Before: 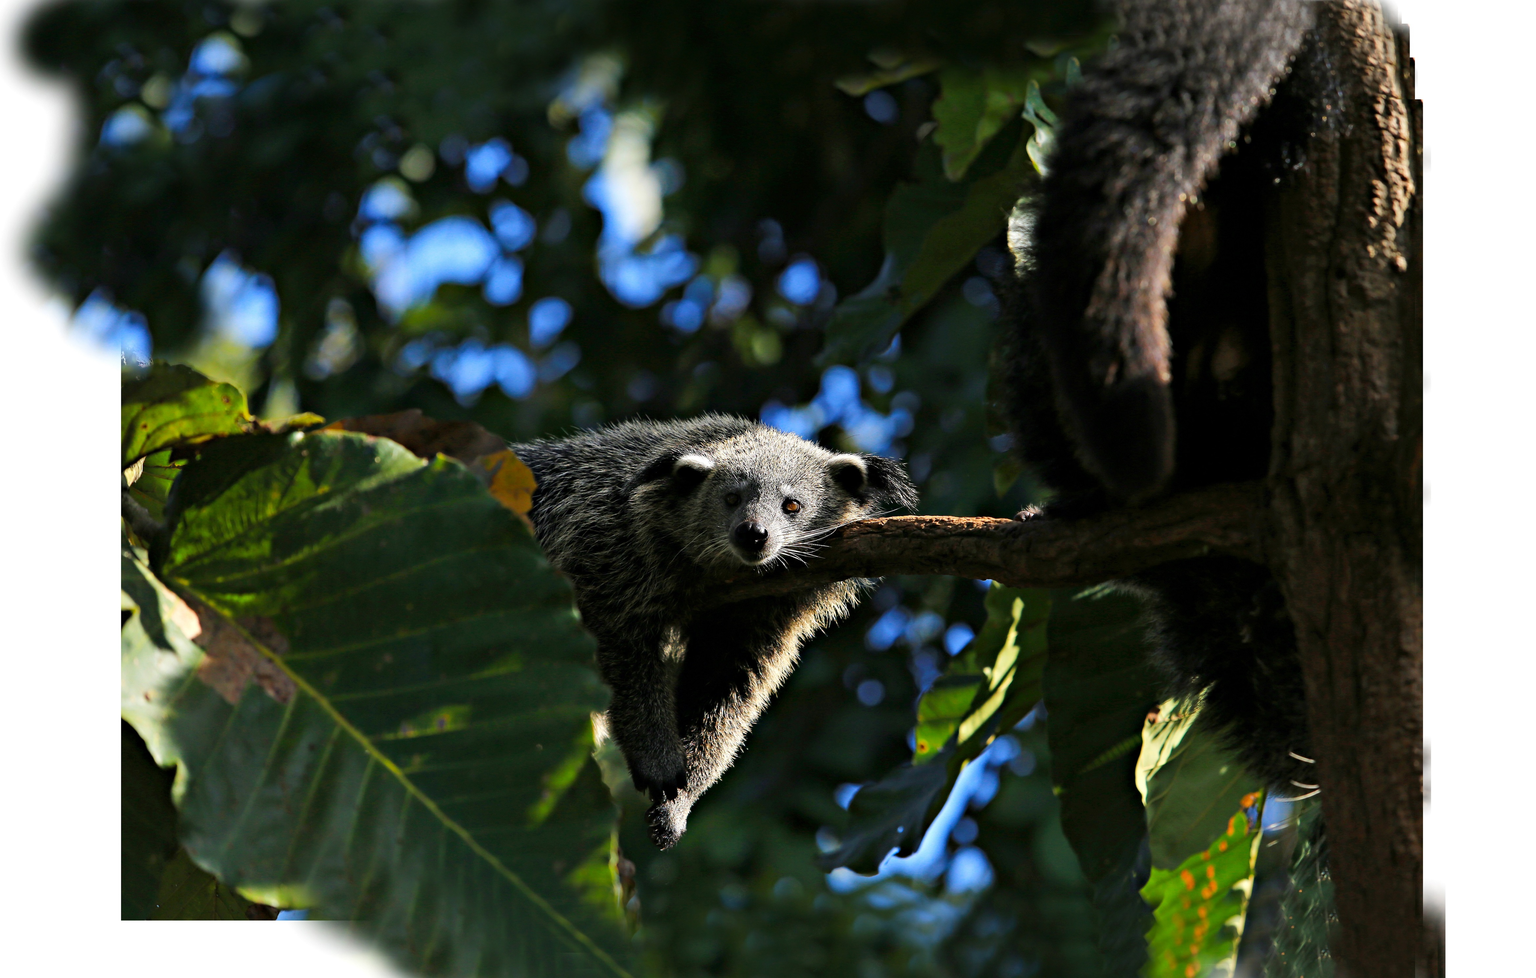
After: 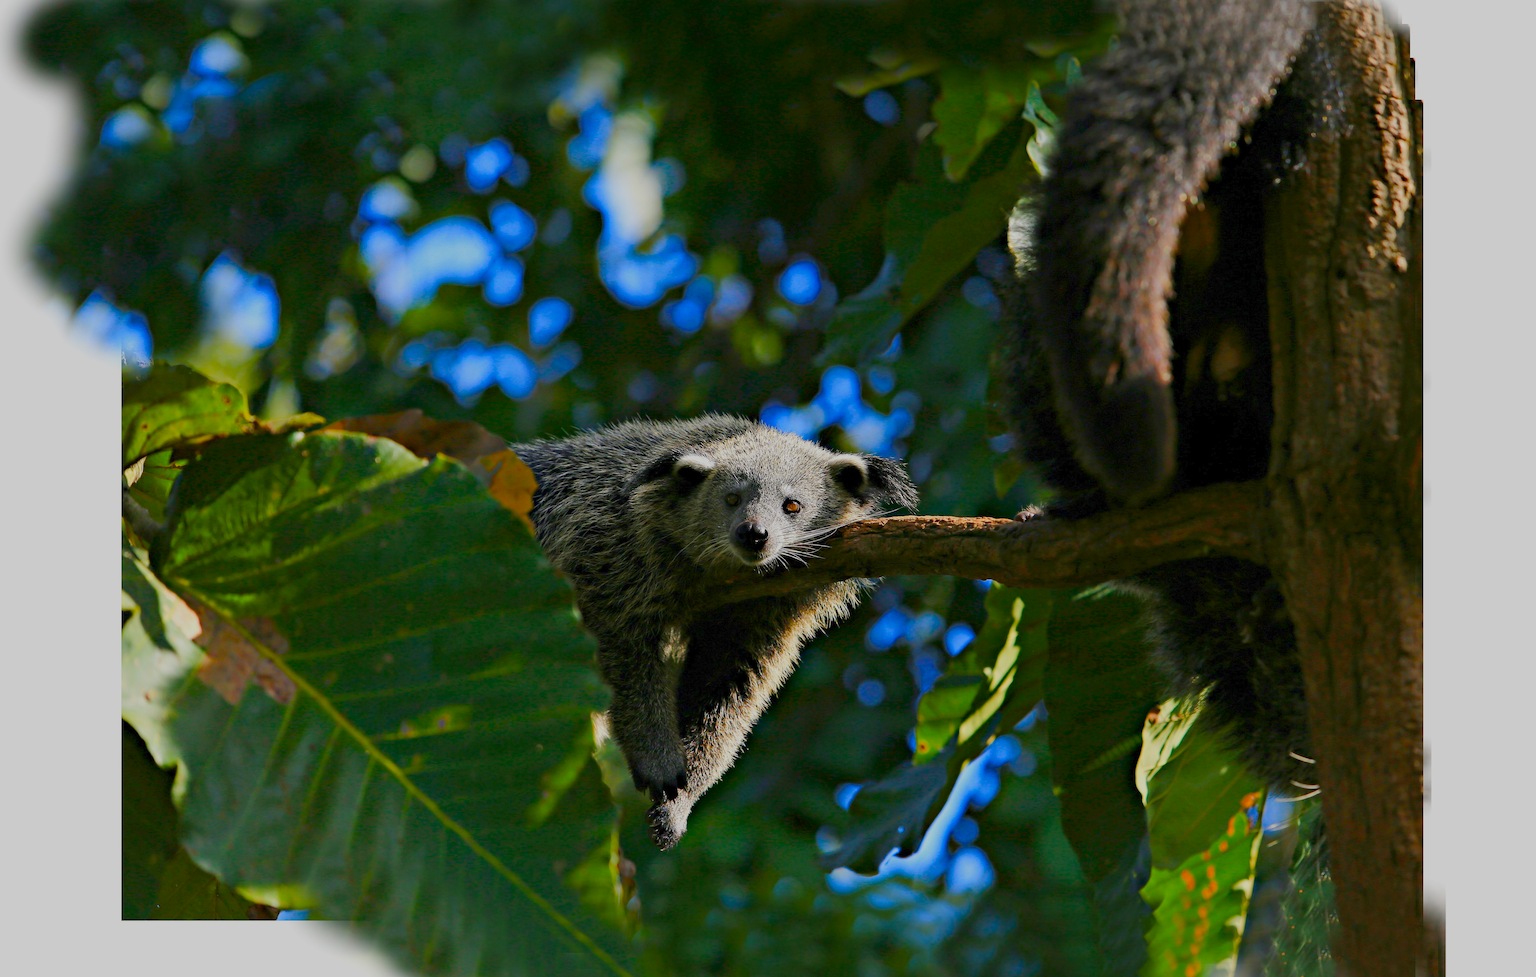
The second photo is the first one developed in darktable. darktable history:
color balance rgb: shadows lift › hue 85.79°, perceptual saturation grading › global saturation 46.065%, perceptual saturation grading › highlights -49.32%, perceptual saturation grading › shadows 29.974%, contrast -29.484%
